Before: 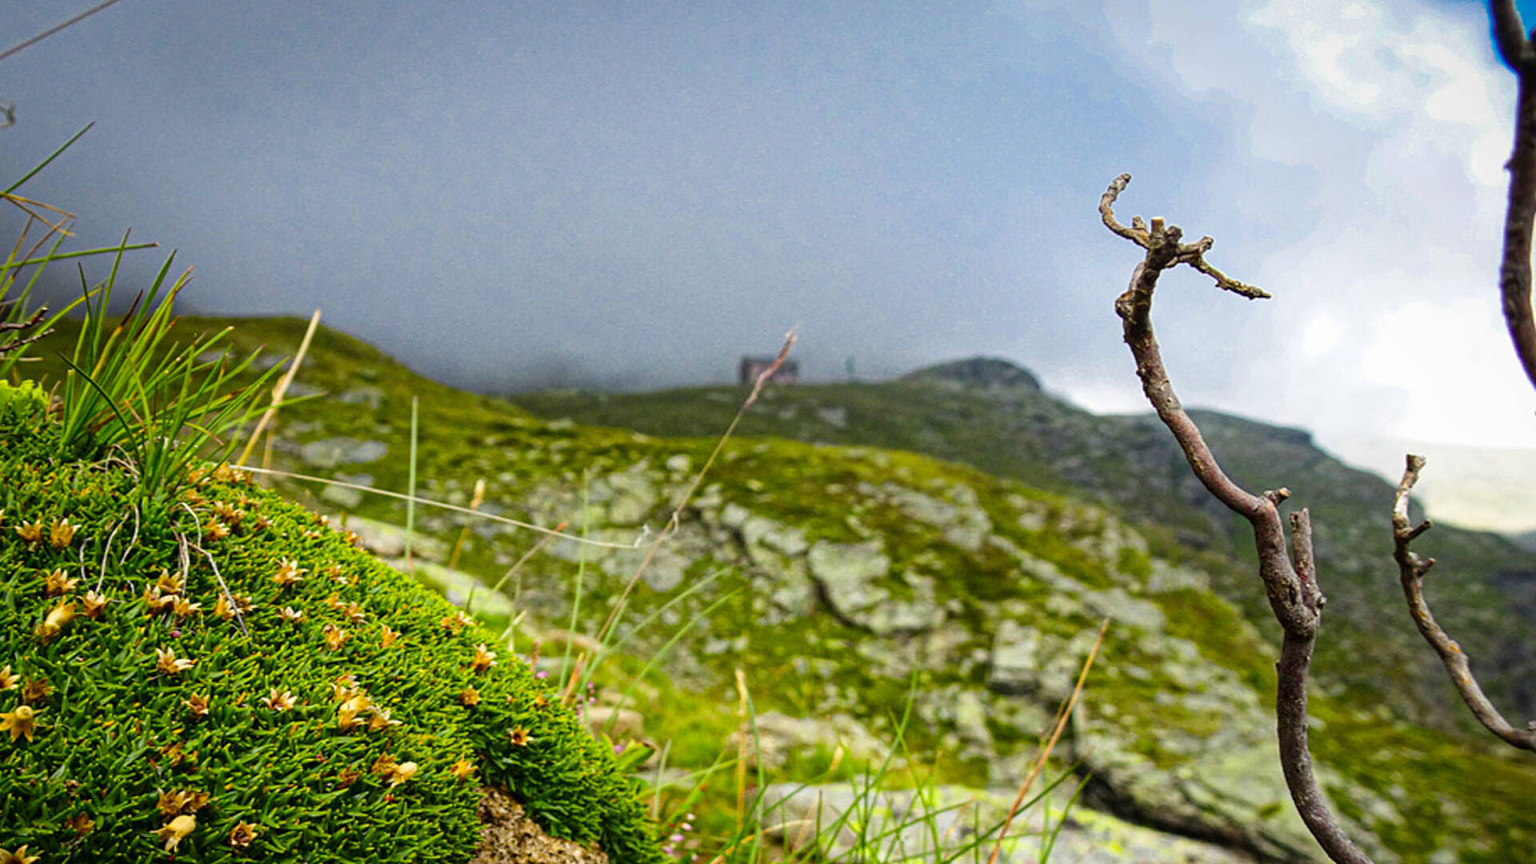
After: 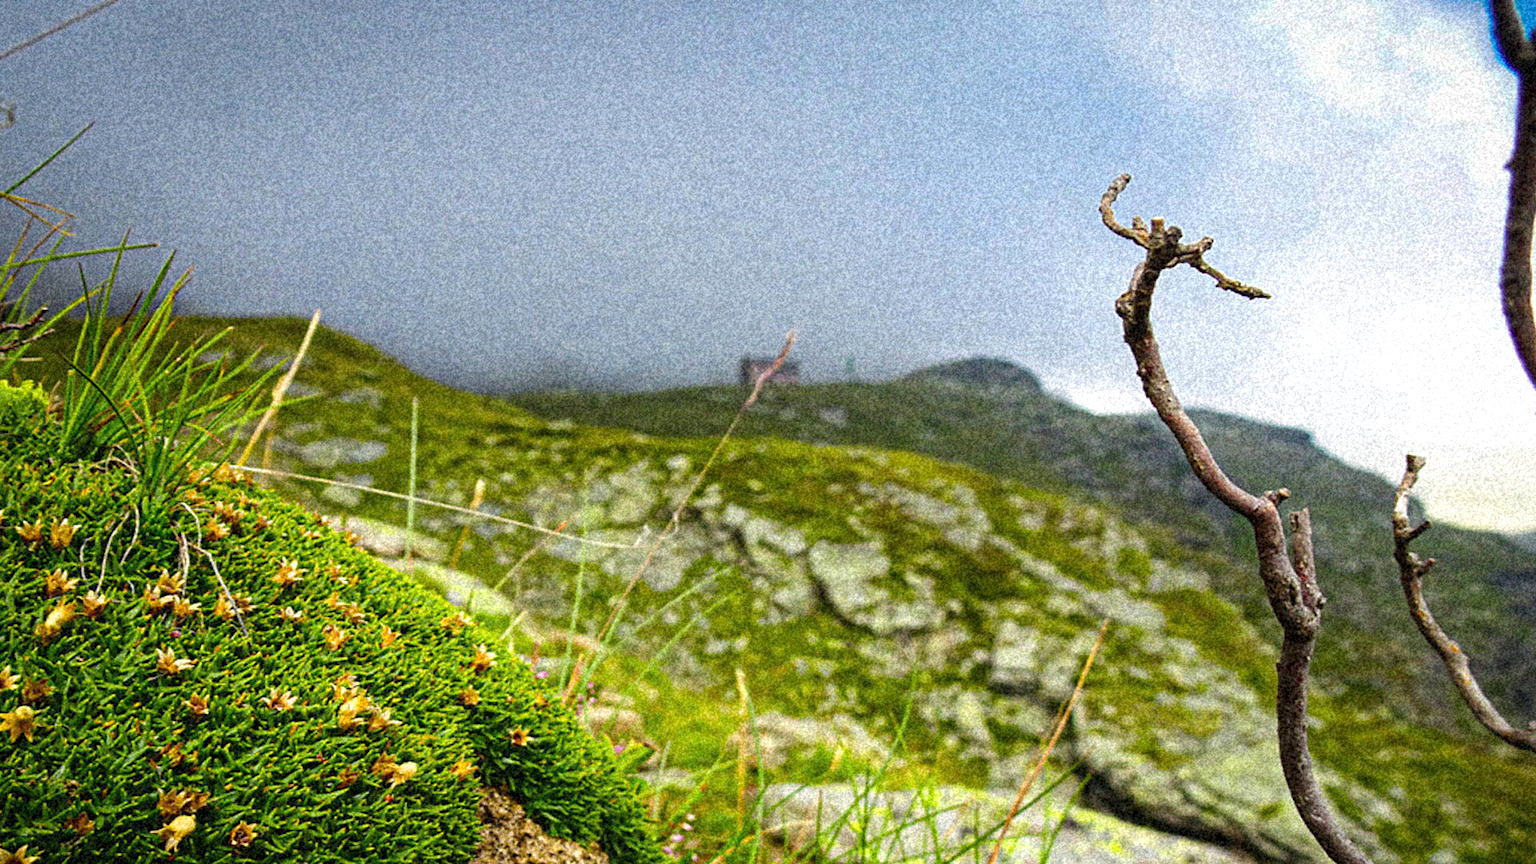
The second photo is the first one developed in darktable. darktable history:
exposure: exposure 0.207 EV, compensate highlight preservation false
grain: coarseness 46.9 ISO, strength 50.21%, mid-tones bias 0%
